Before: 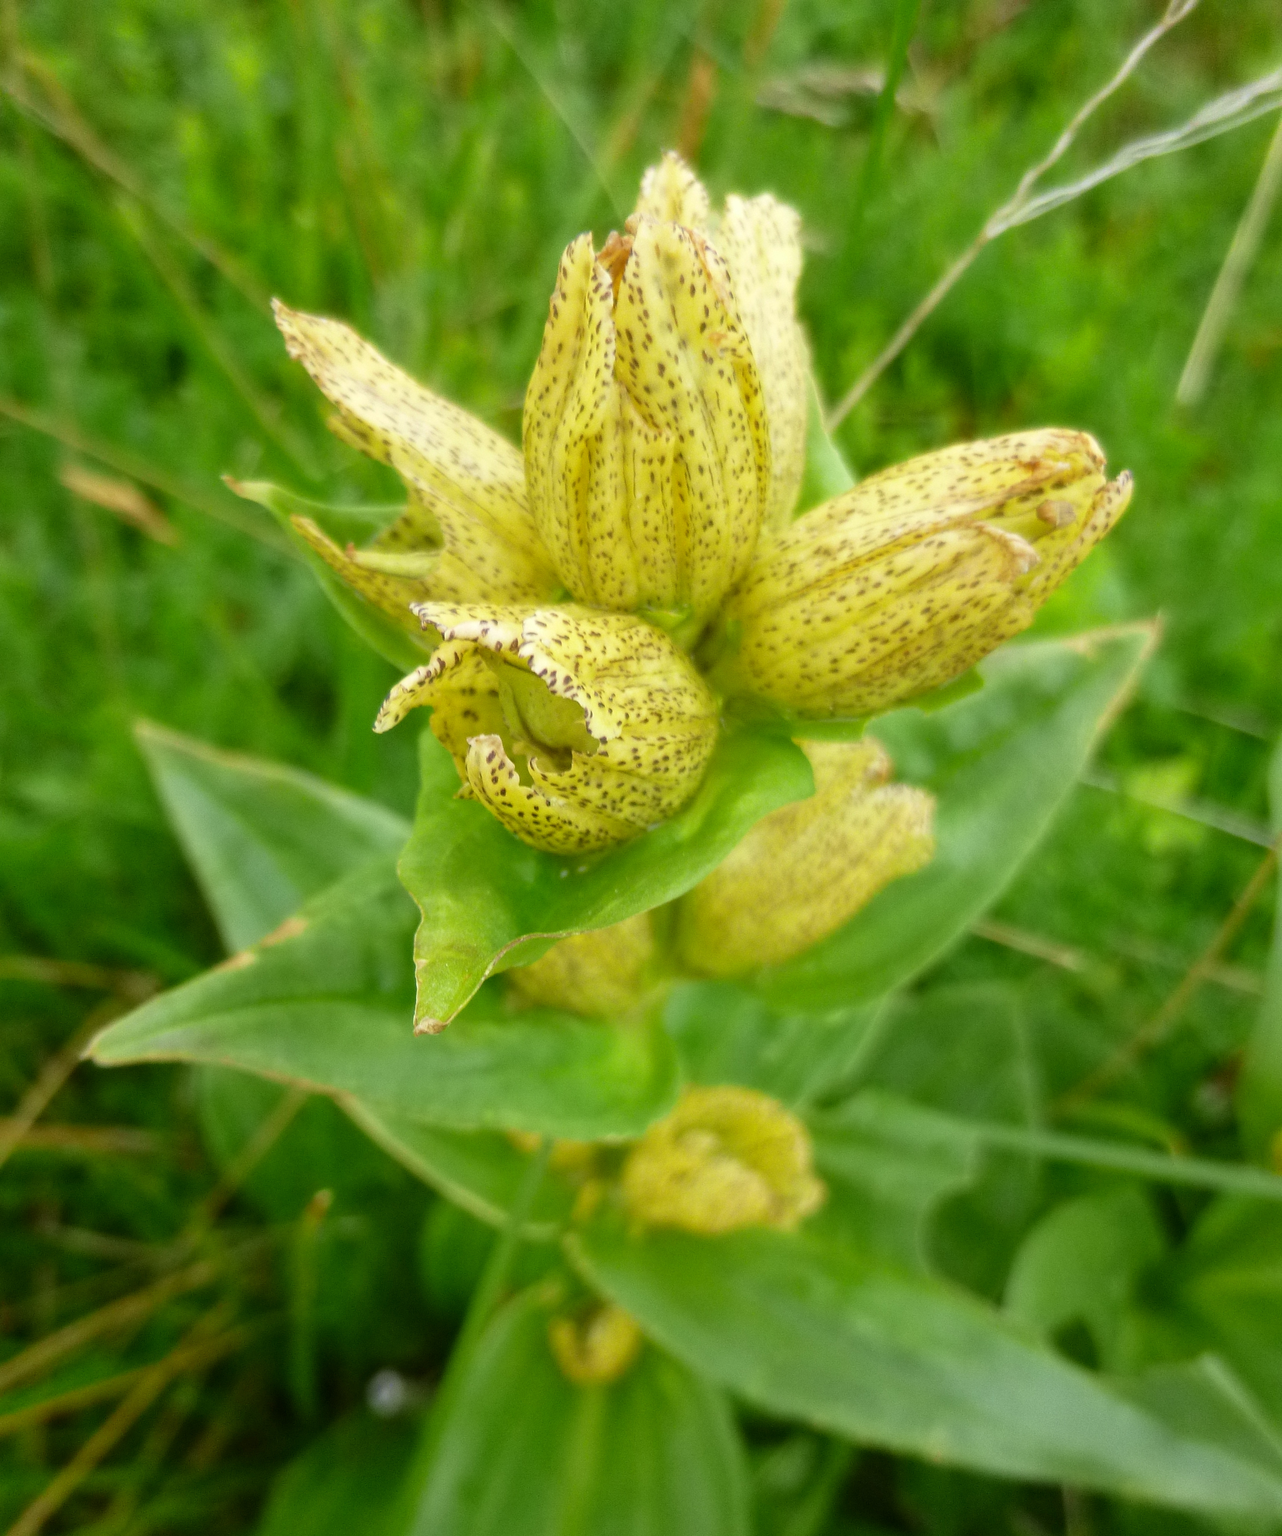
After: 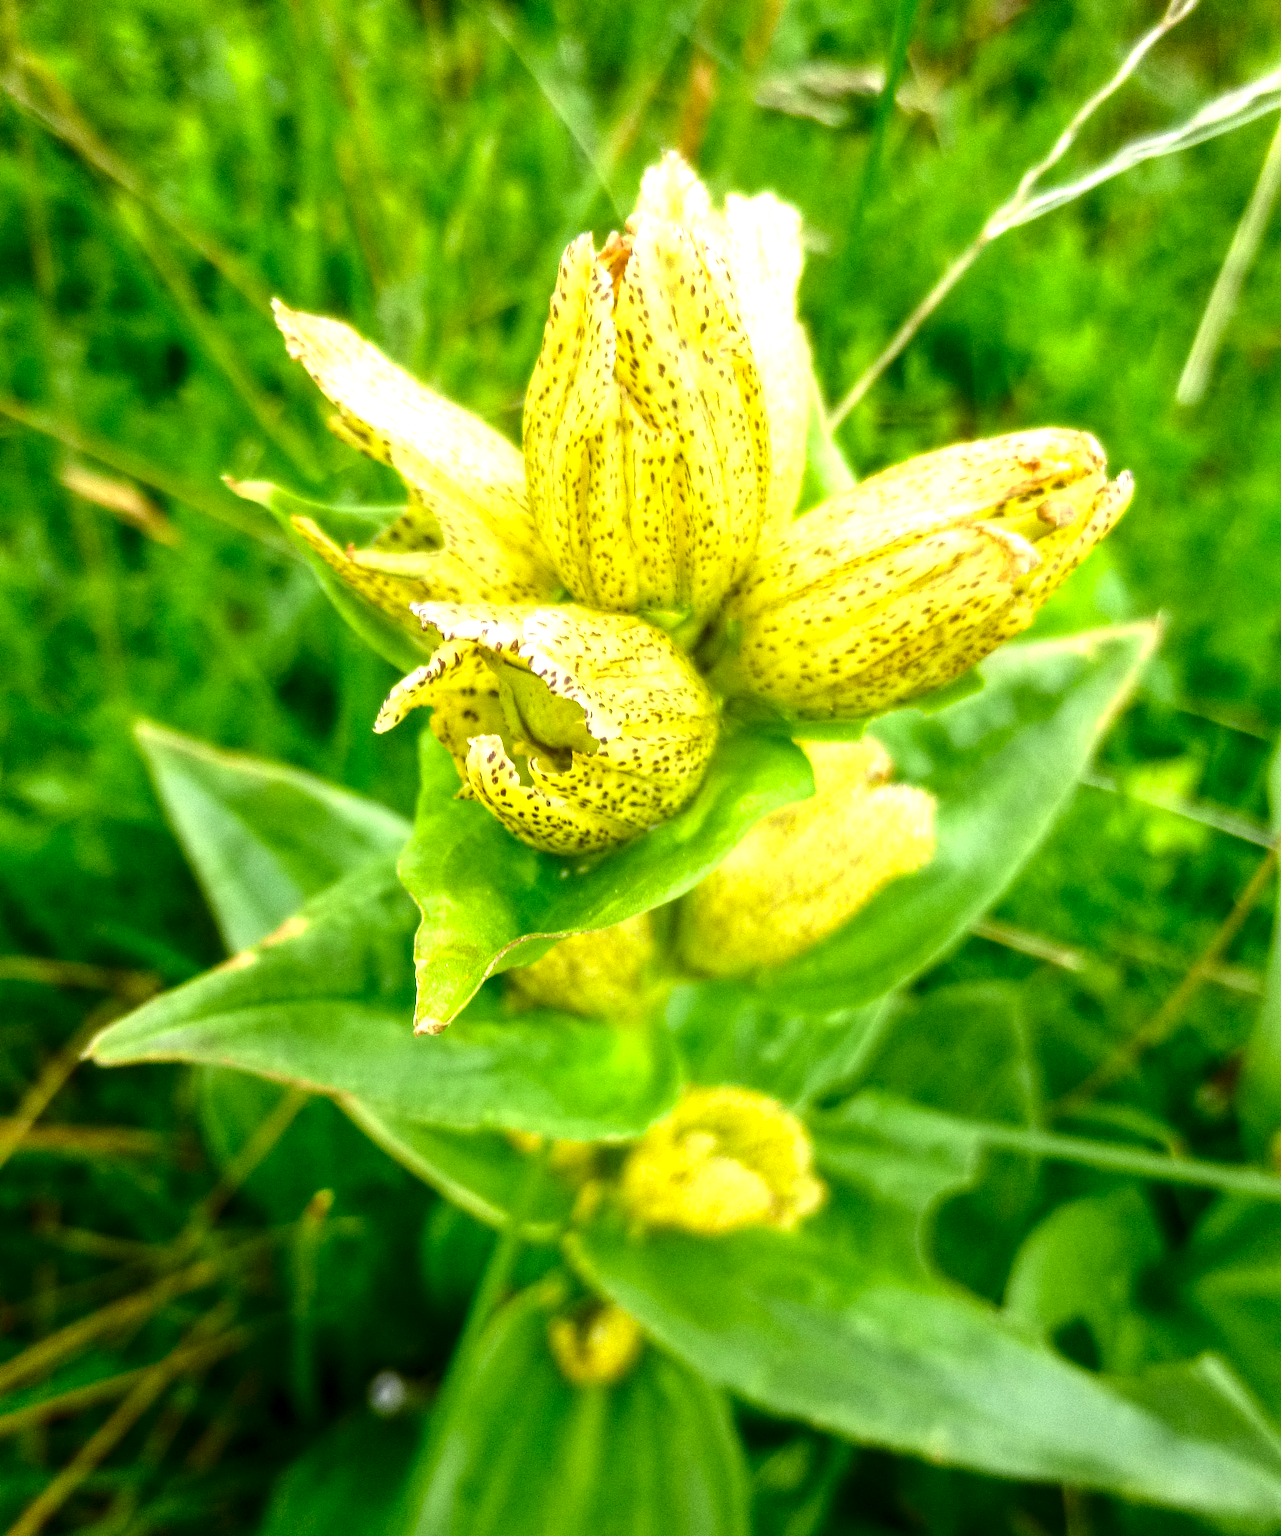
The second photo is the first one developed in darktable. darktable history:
local contrast: on, module defaults
exposure: black level correction 0, exposure 0.951 EV, compensate exposure bias true, compensate highlight preservation false
contrast brightness saturation: contrast 0.126, brightness -0.237, saturation 0.14
